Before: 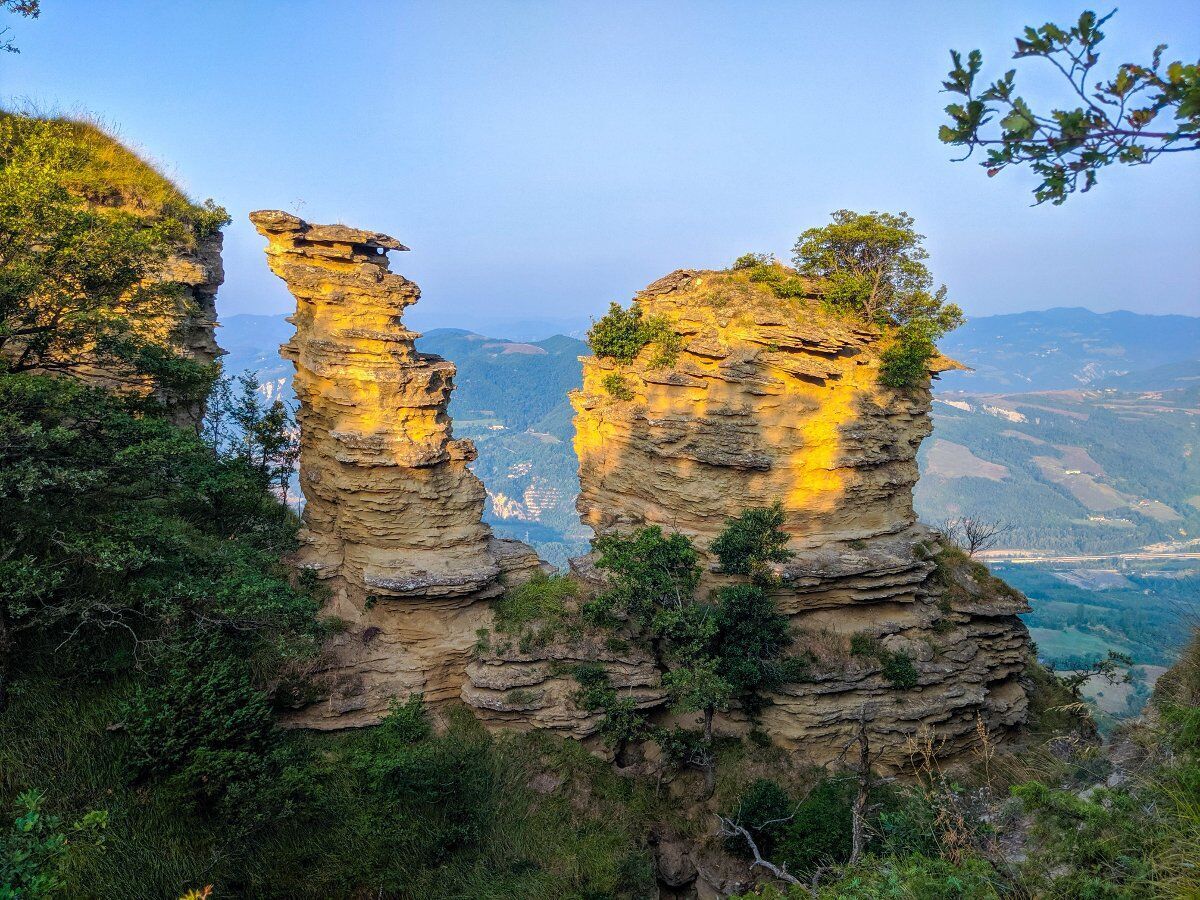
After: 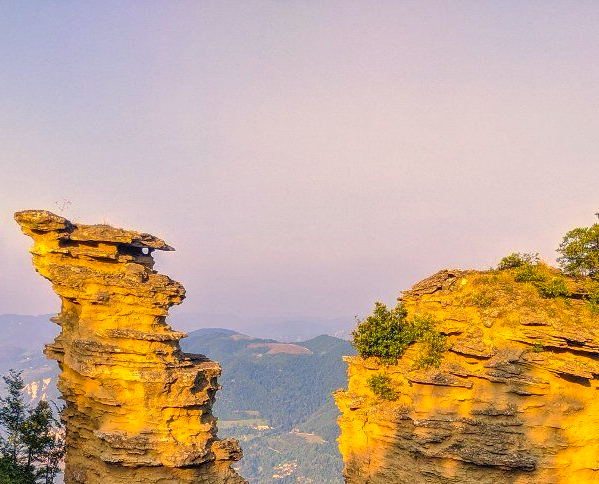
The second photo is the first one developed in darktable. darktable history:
crop: left 19.659%, right 30.344%, bottom 46.134%
color correction: highlights a* 14.79, highlights b* 30.93
